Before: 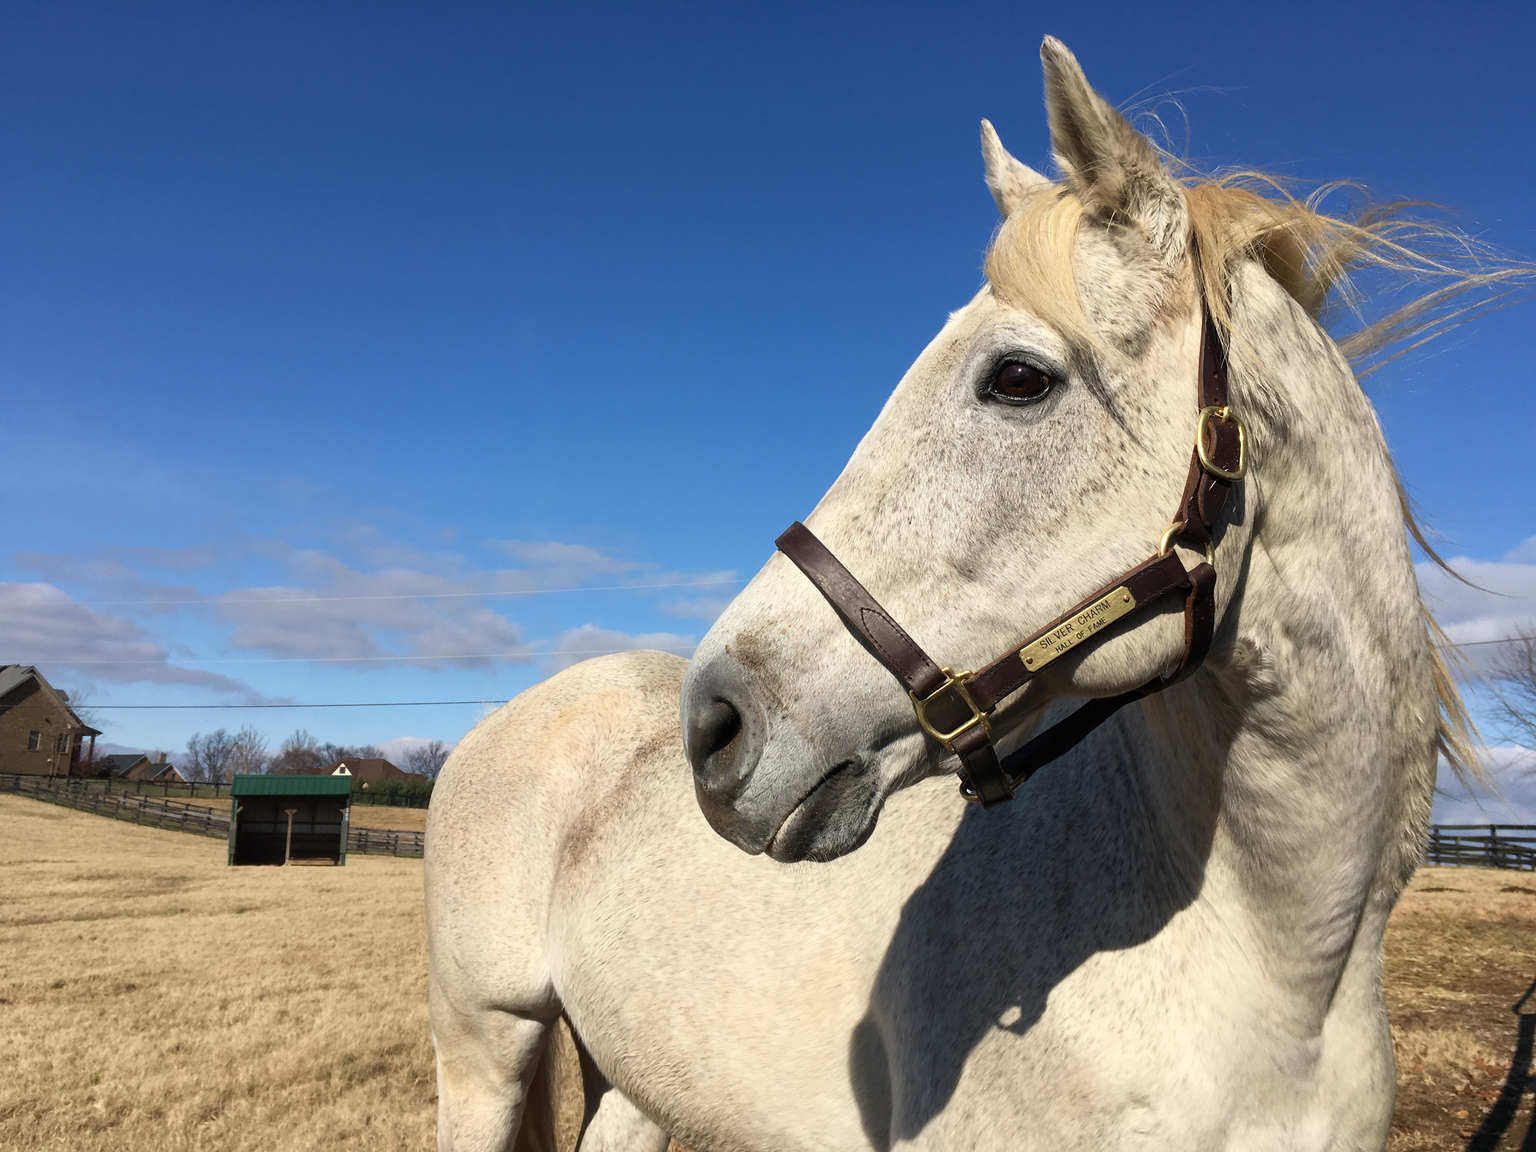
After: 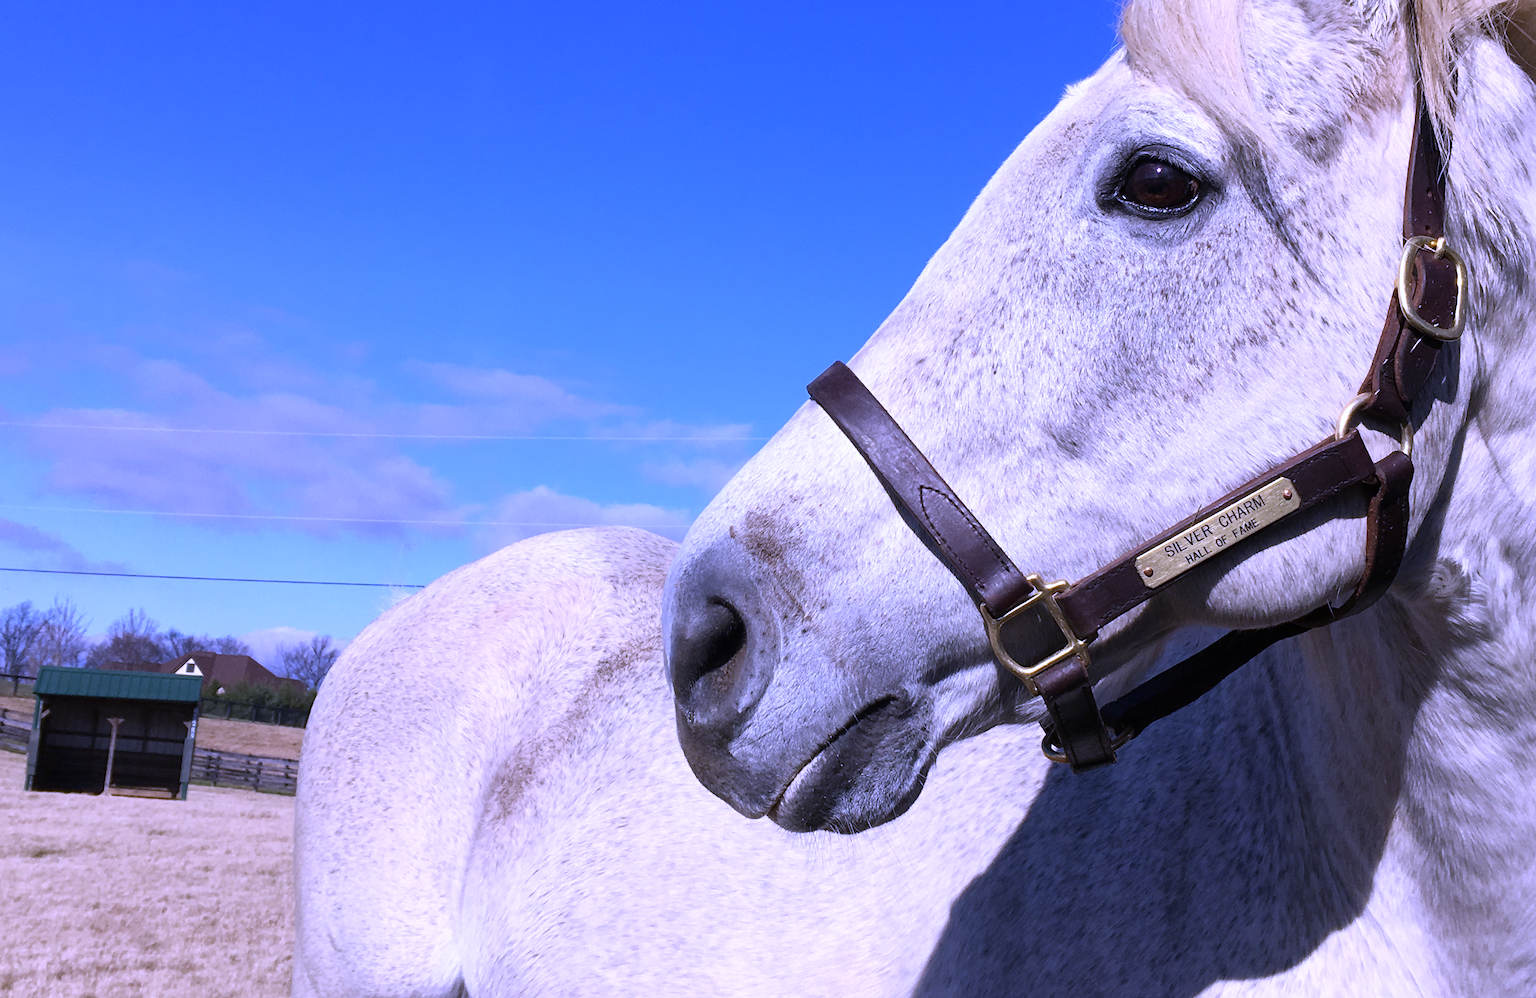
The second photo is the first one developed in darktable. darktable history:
white balance: red 0.98, blue 1.61
crop and rotate: angle -3.37°, left 9.79%, top 20.73%, right 12.42%, bottom 11.82%
